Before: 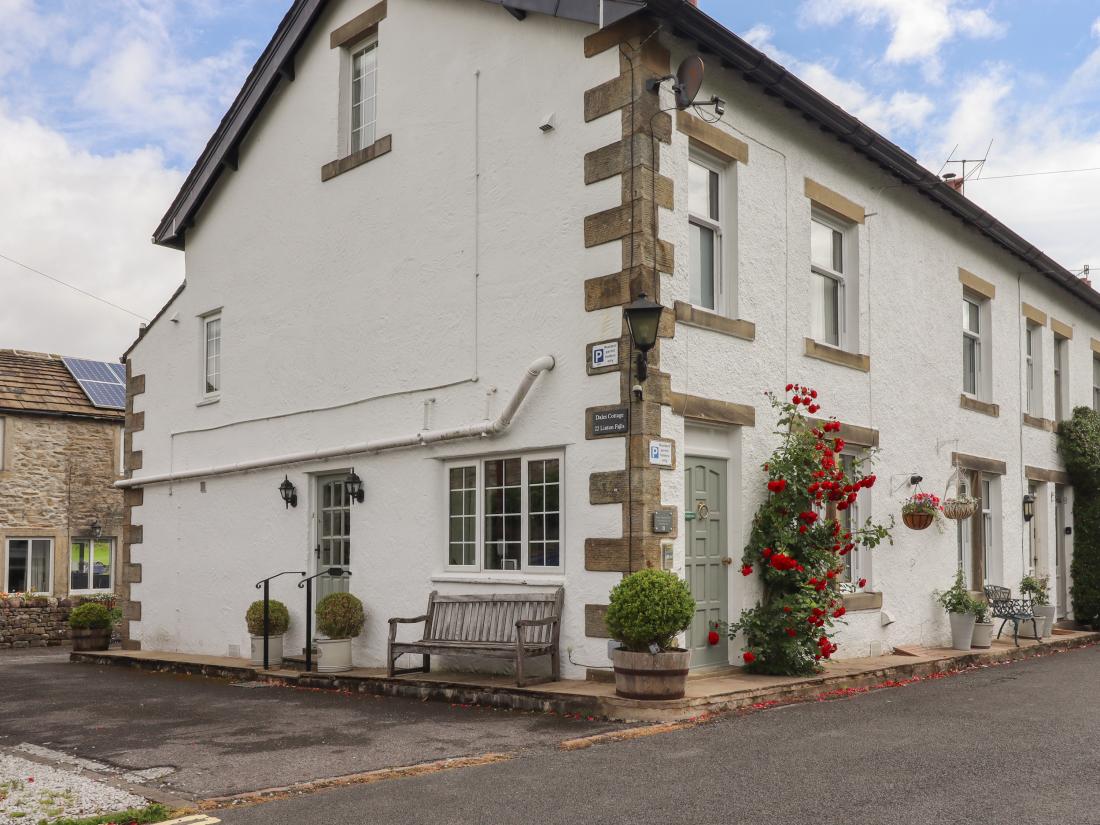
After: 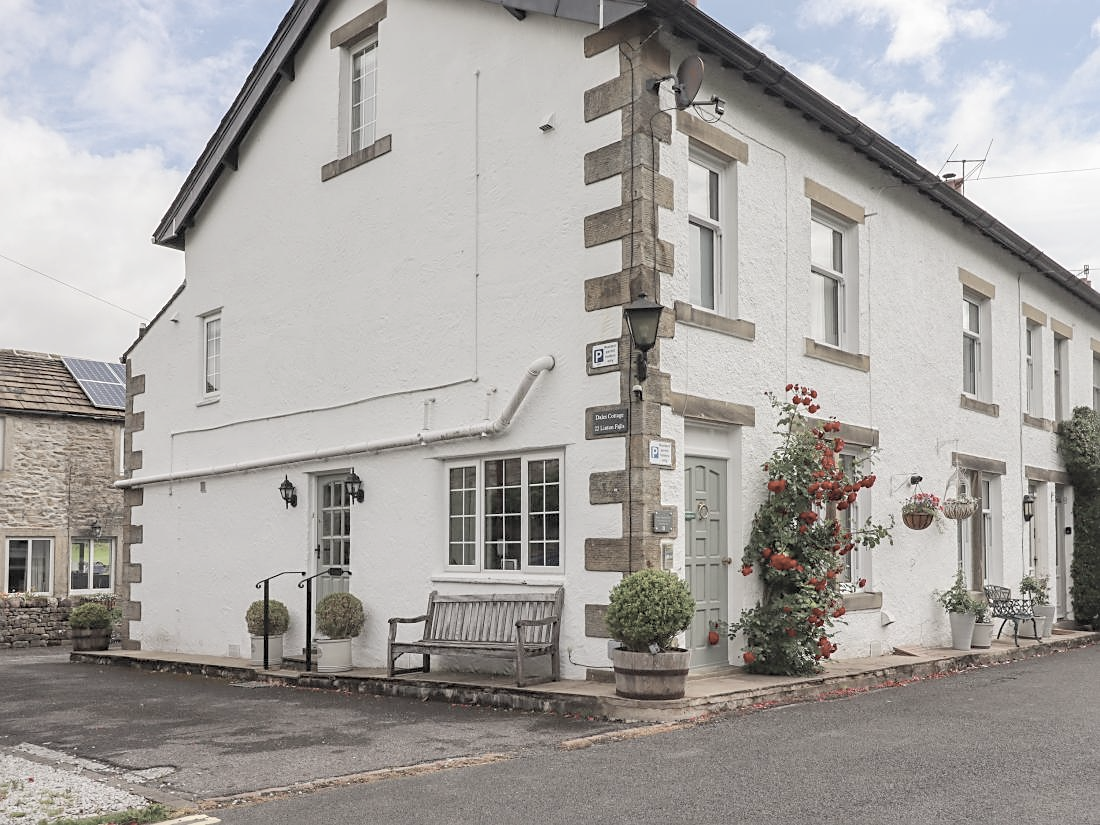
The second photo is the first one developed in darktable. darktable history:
sharpen: on, module defaults
contrast brightness saturation: brightness 0.18, saturation -0.5
